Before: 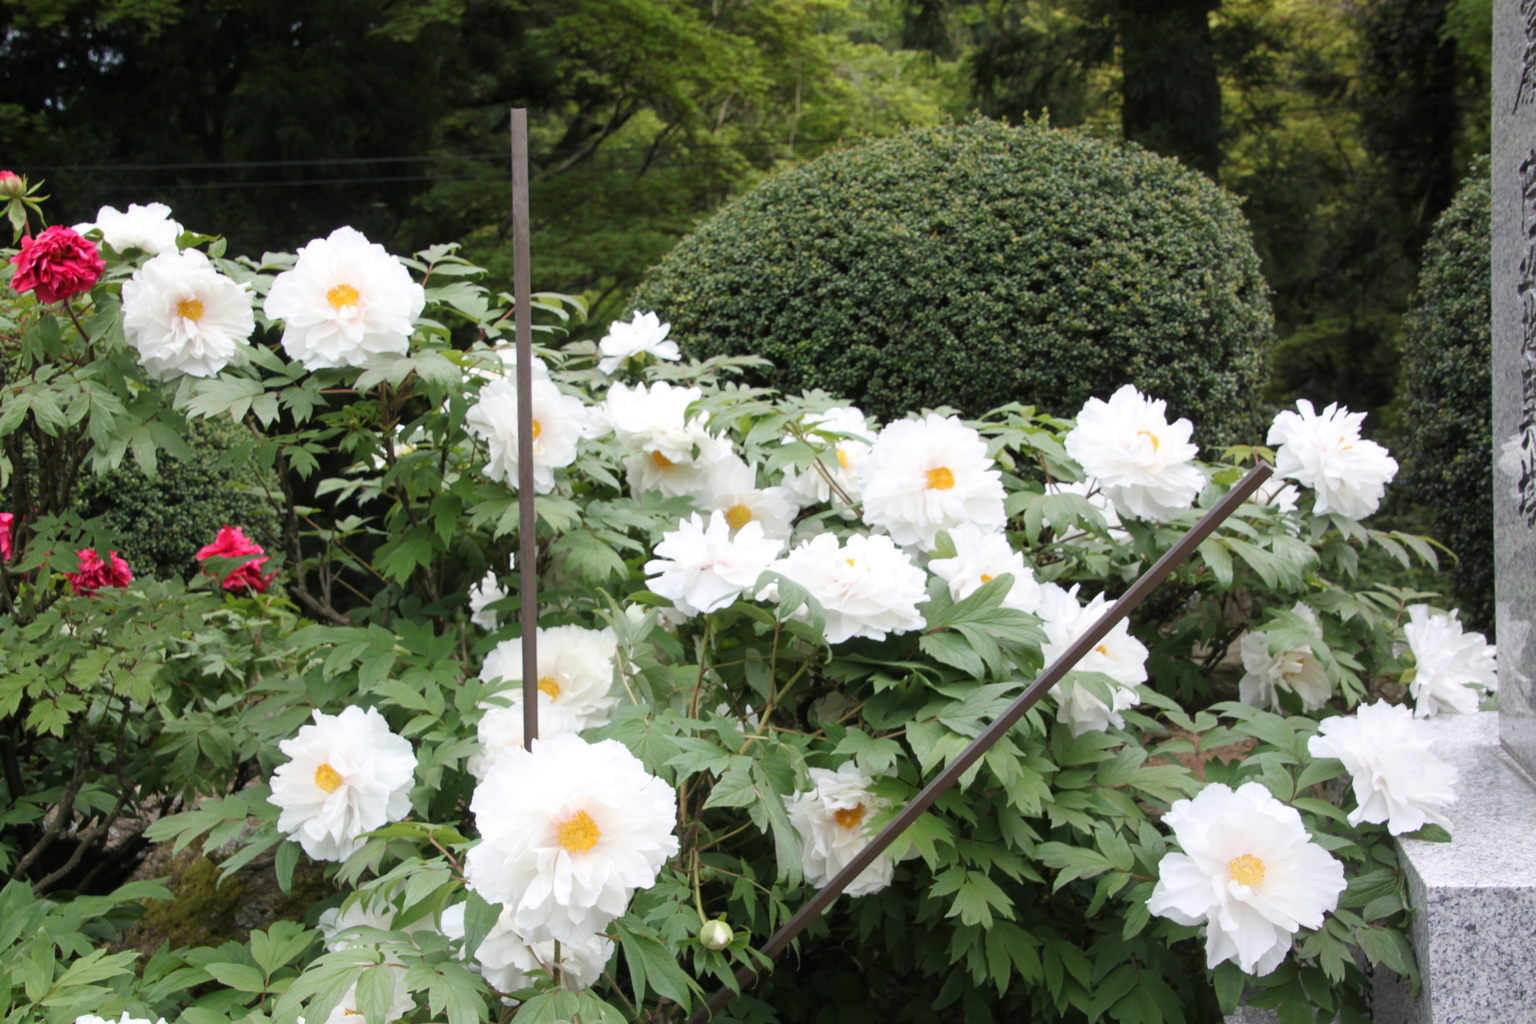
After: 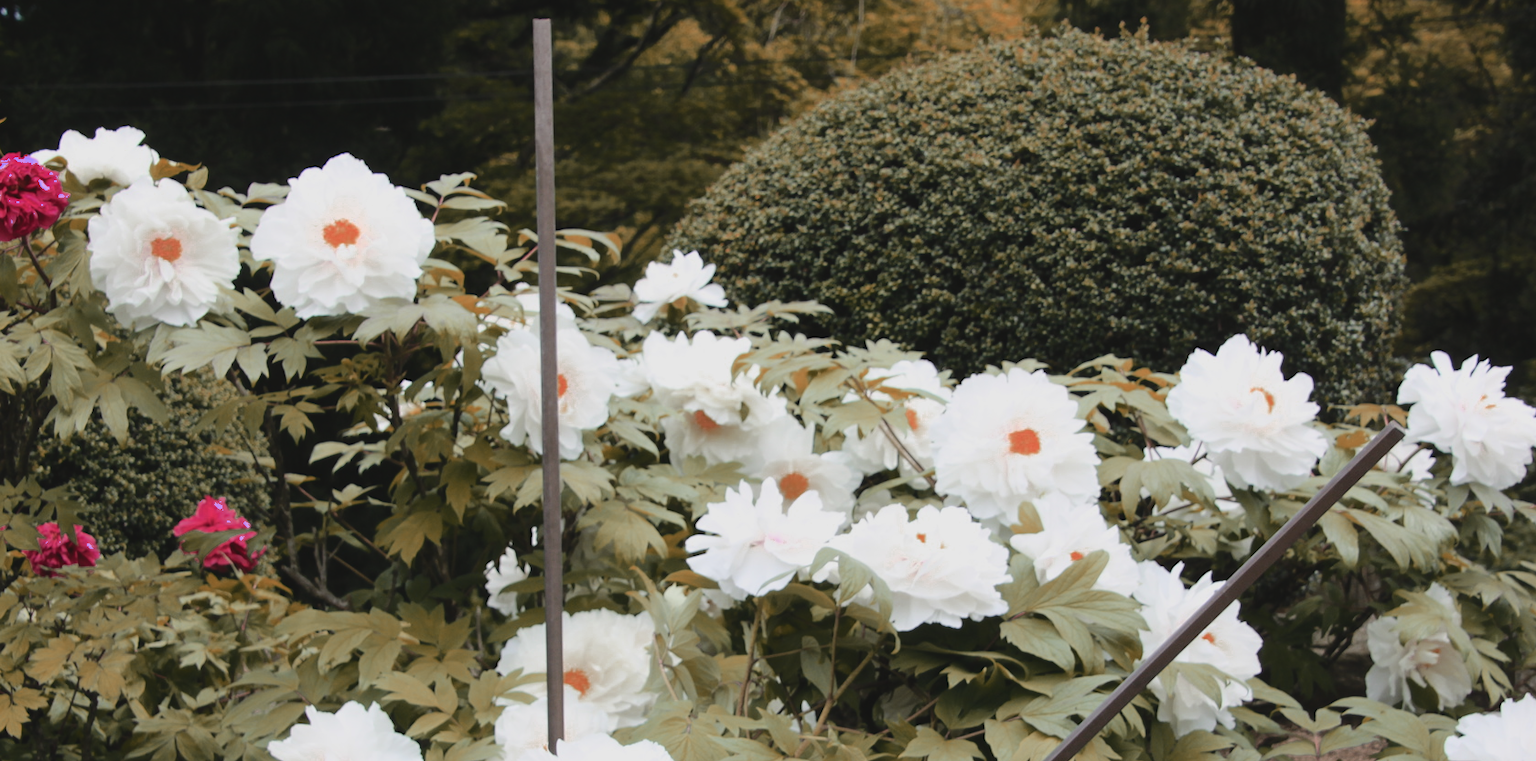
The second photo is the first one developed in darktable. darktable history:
exposure: black level correction -0.015, exposure -0.537 EV, compensate exposure bias true, compensate highlight preservation false
color zones: curves: ch0 [(0.006, 0.385) (0.143, 0.563) (0.243, 0.321) (0.352, 0.464) (0.516, 0.456) (0.625, 0.5) (0.75, 0.5) (0.875, 0.5)]; ch1 [(0, 0.5) (0.134, 0.504) (0.246, 0.463) (0.421, 0.515) (0.5, 0.56) (0.625, 0.5) (0.75, 0.5) (0.875, 0.5)]; ch2 [(0, 0.5) (0.131, 0.426) (0.307, 0.289) (0.38, 0.188) (0.513, 0.216) (0.625, 0.548) (0.75, 0.468) (0.838, 0.396) (0.971, 0.311)]
crop: left 2.923%, top 9.009%, right 9.622%, bottom 25.937%
tone curve: curves: ch0 [(0, 0) (0.003, 0.03) (0.011, 0.032) (0.025, 0.035) (0.044, 0.038) (0.069, 0.041) (0.1, 0.058) (0.136, 0.091) (0.177, 0.133) (0.224, 0.181) (0.277, 0.268) (0.335, 0.363) (0.399, 0.461) (0.468, 0.554) (0.543, 0.633) (0.623, 0.709) (0.709, 0.784) (0.801, 0.869) (0.898, 0.938) (1, 1)], color space Lab, independent channels, preserve colors none
